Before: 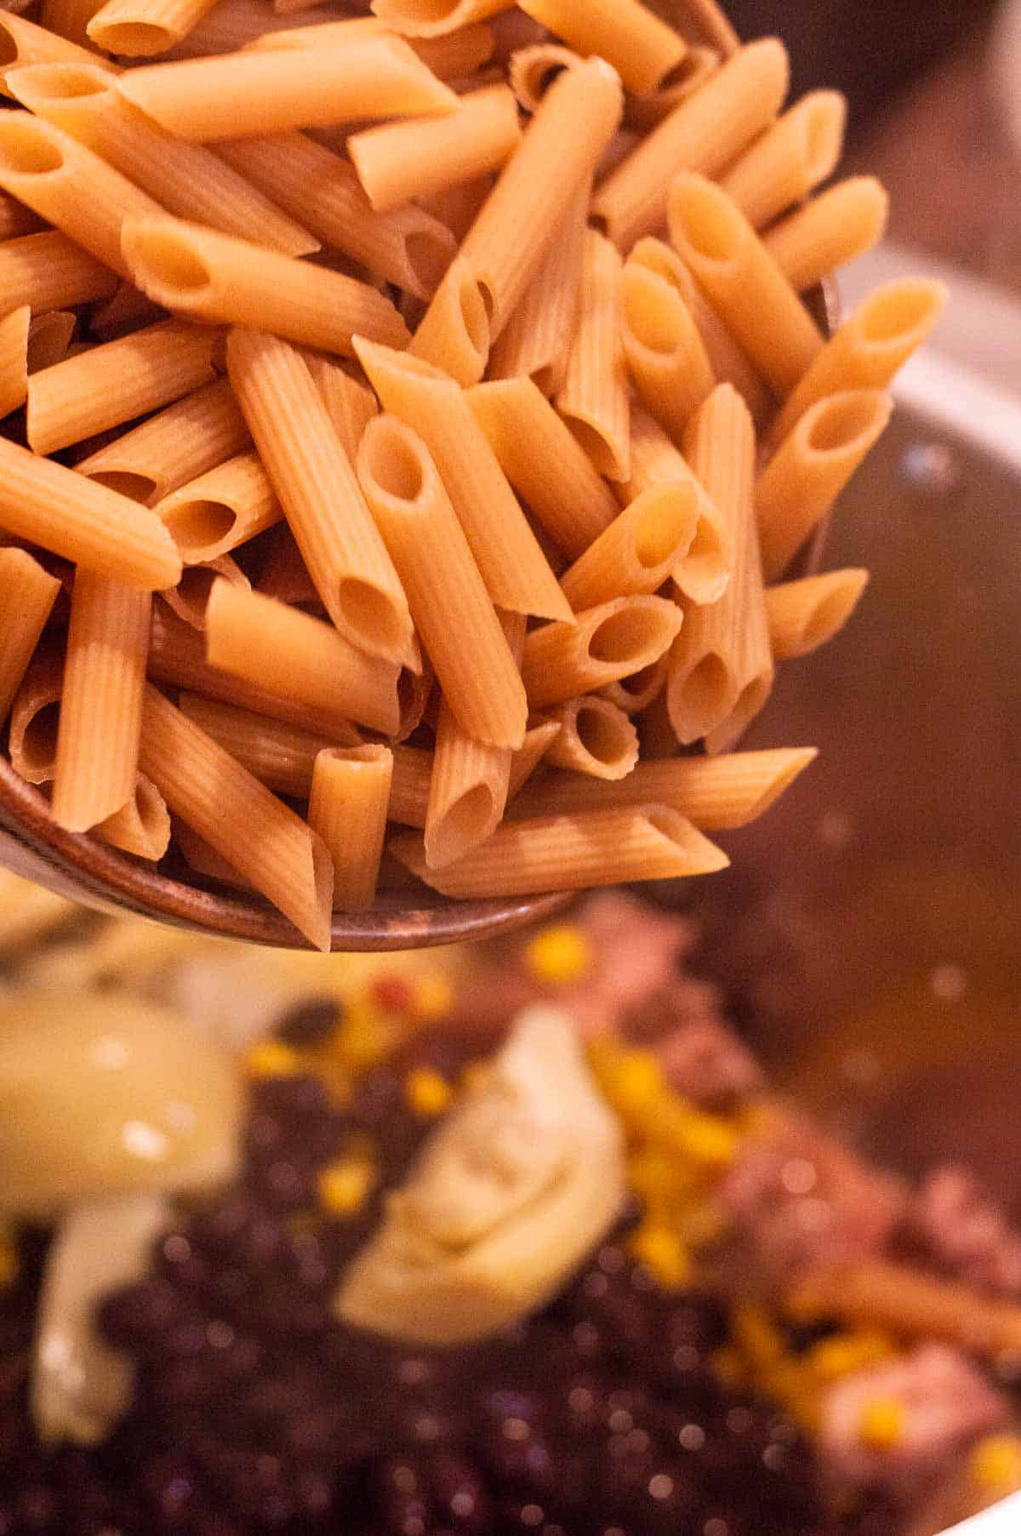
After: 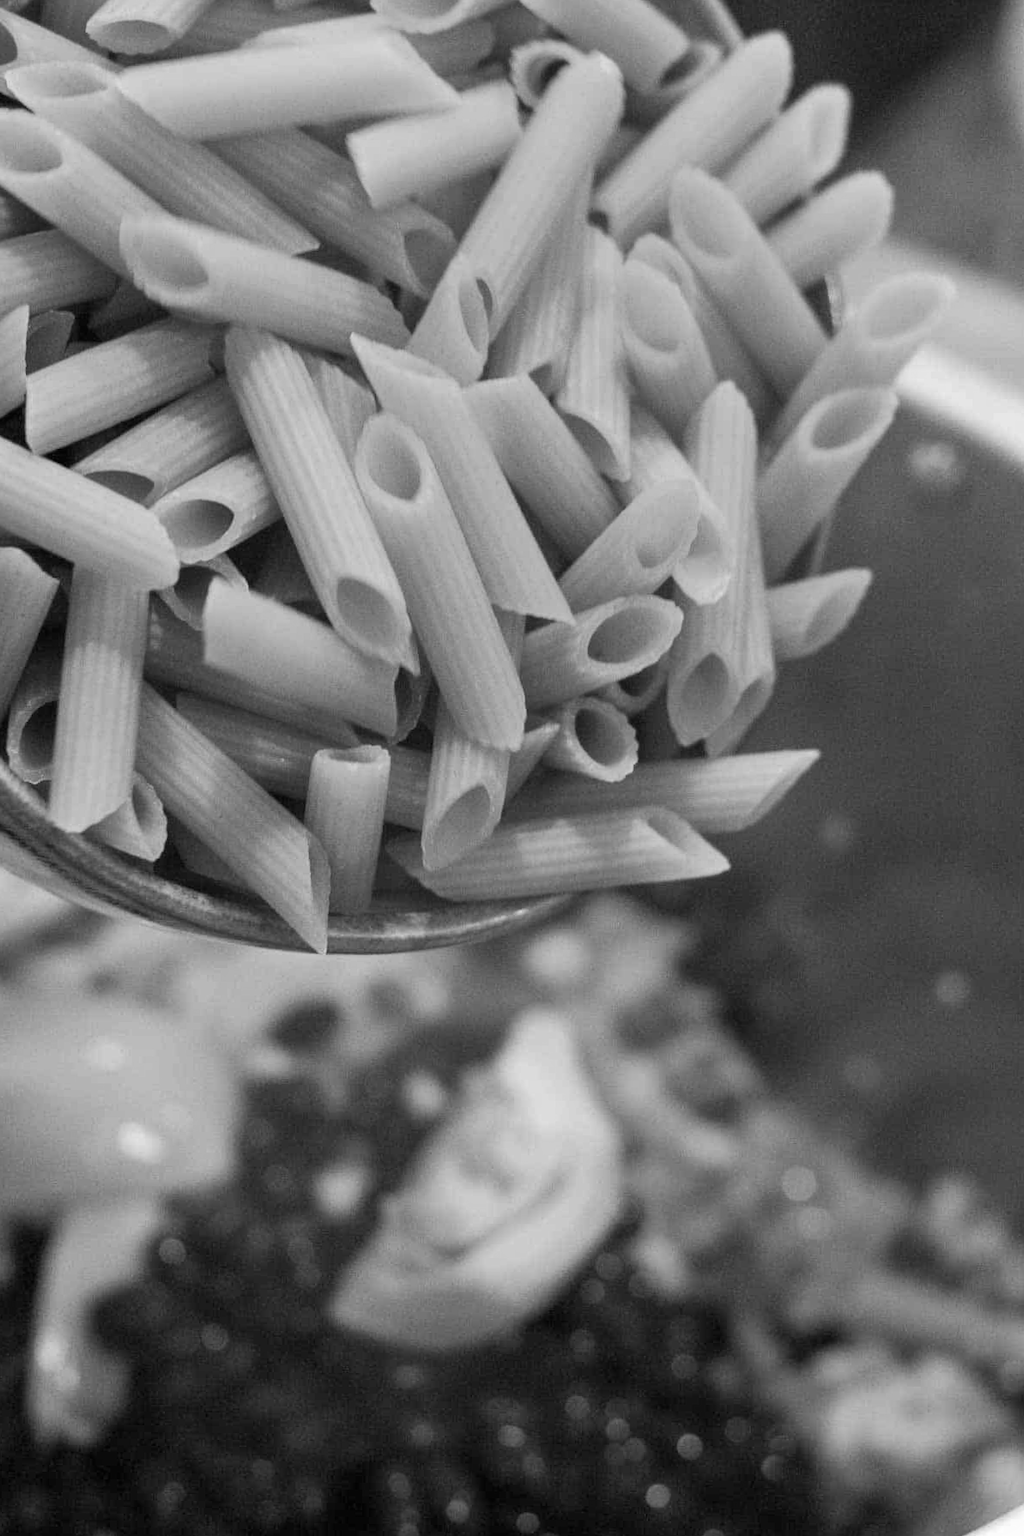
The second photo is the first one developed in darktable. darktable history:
monochrome: on, module defaults
rotate and perspective: rotation 0.192°, lens shift (horizontal) -0.015, crop left 0.005, crop right 0.996, crop top 0.006, crop bottom 0.99
color balance rgb: perceptual saturation grading › global saturation 20%, global vibrance 20%
